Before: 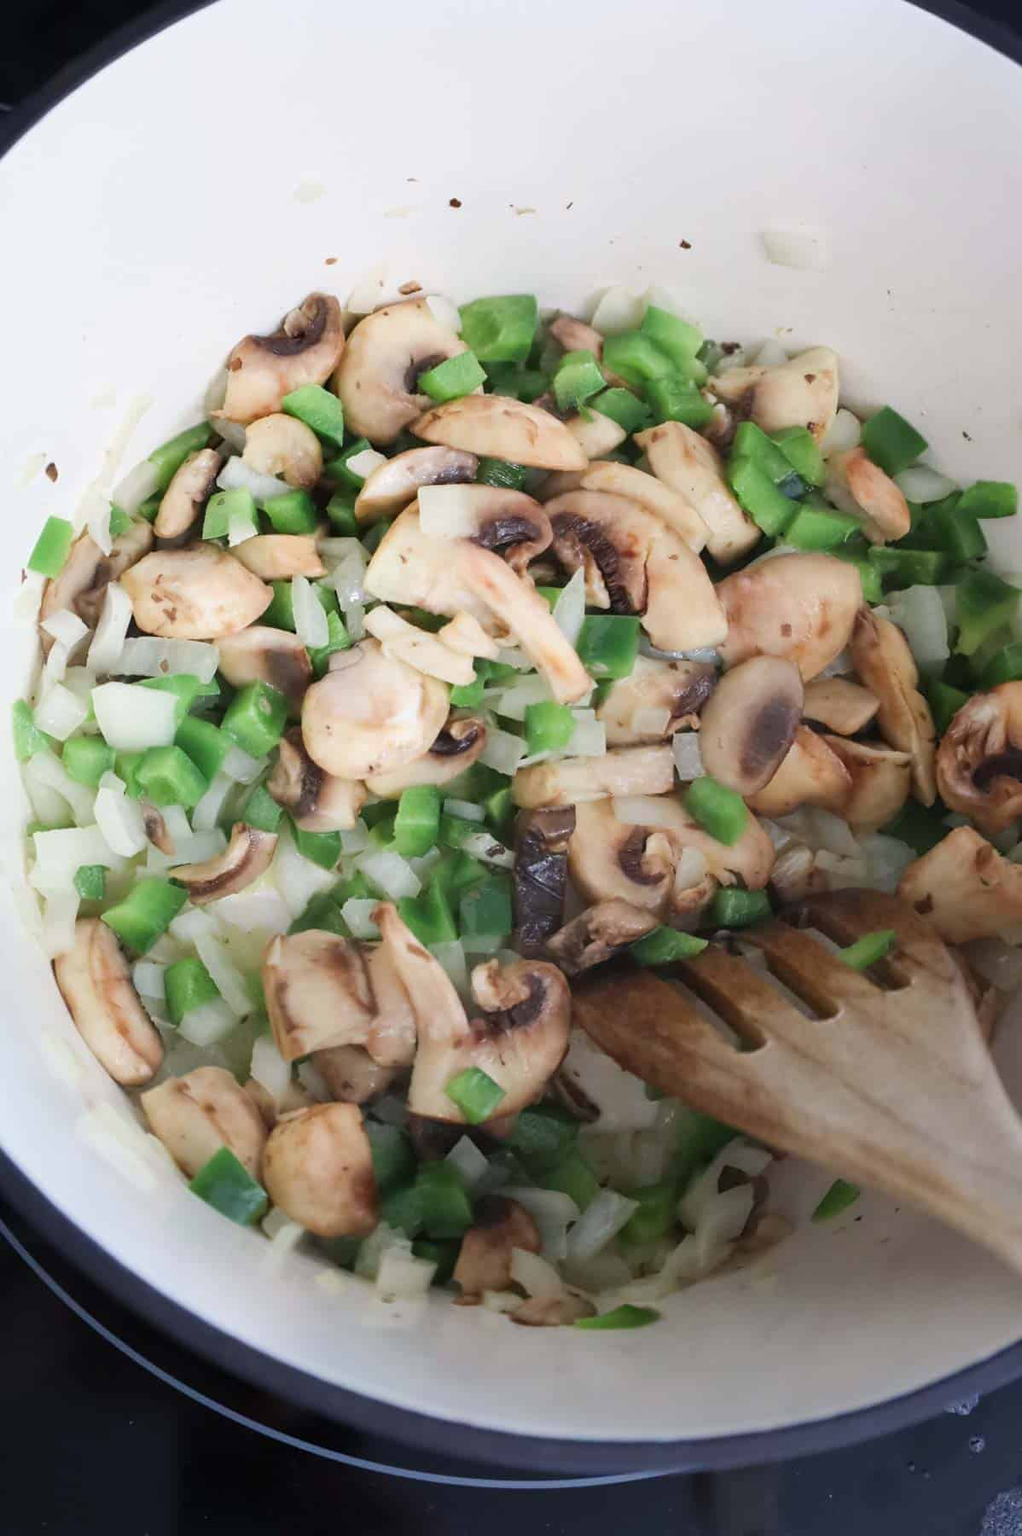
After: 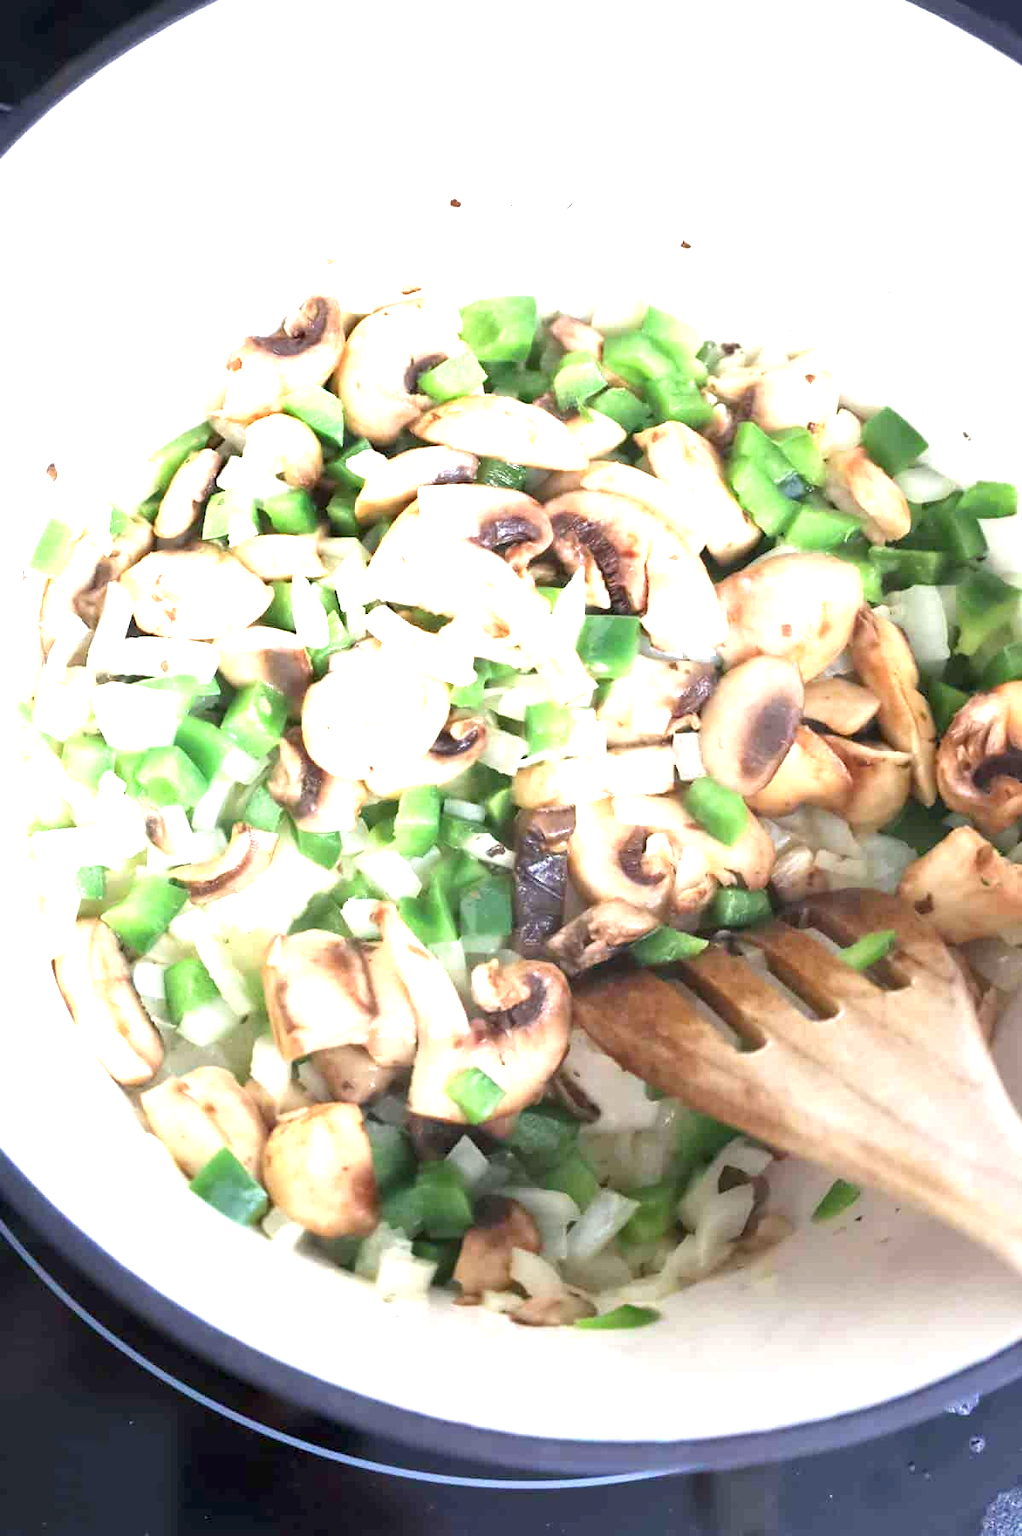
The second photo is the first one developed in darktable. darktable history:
exposure: black level correction 0.001, exposure 1.73 EV, compensate exposure bias true, compensate highlight preservation false
